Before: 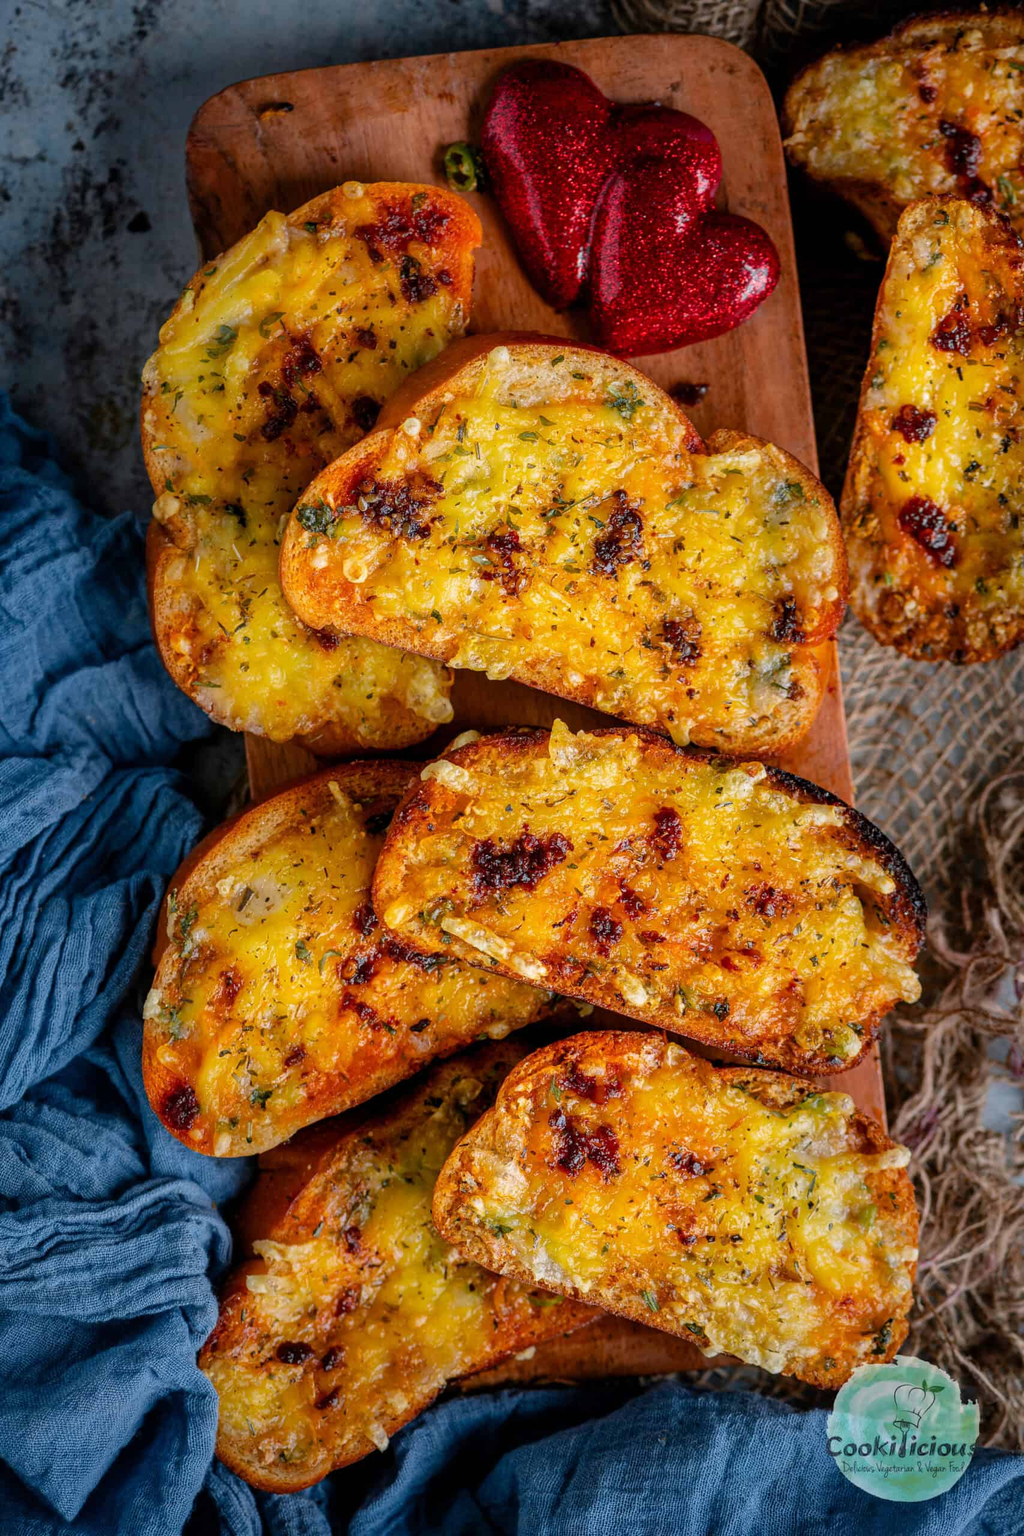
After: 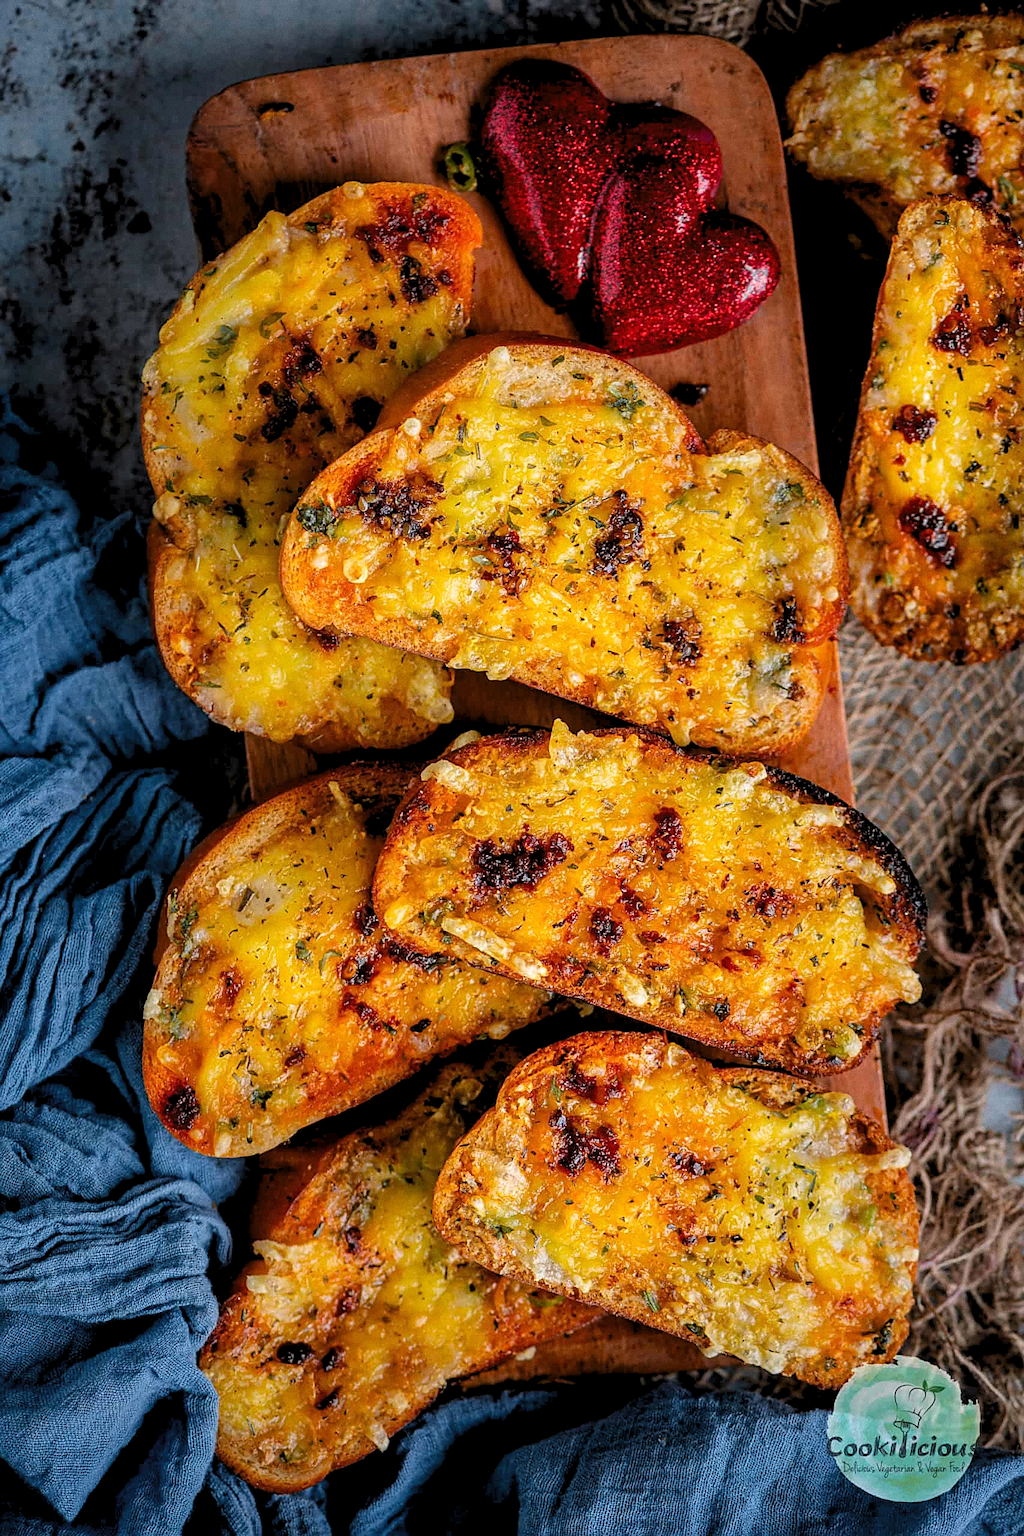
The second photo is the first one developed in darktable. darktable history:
sharpen: on, module defaults
grain: coarseness 0.47 ISO
levels: levels [0.073, 0.497, 0.972]
